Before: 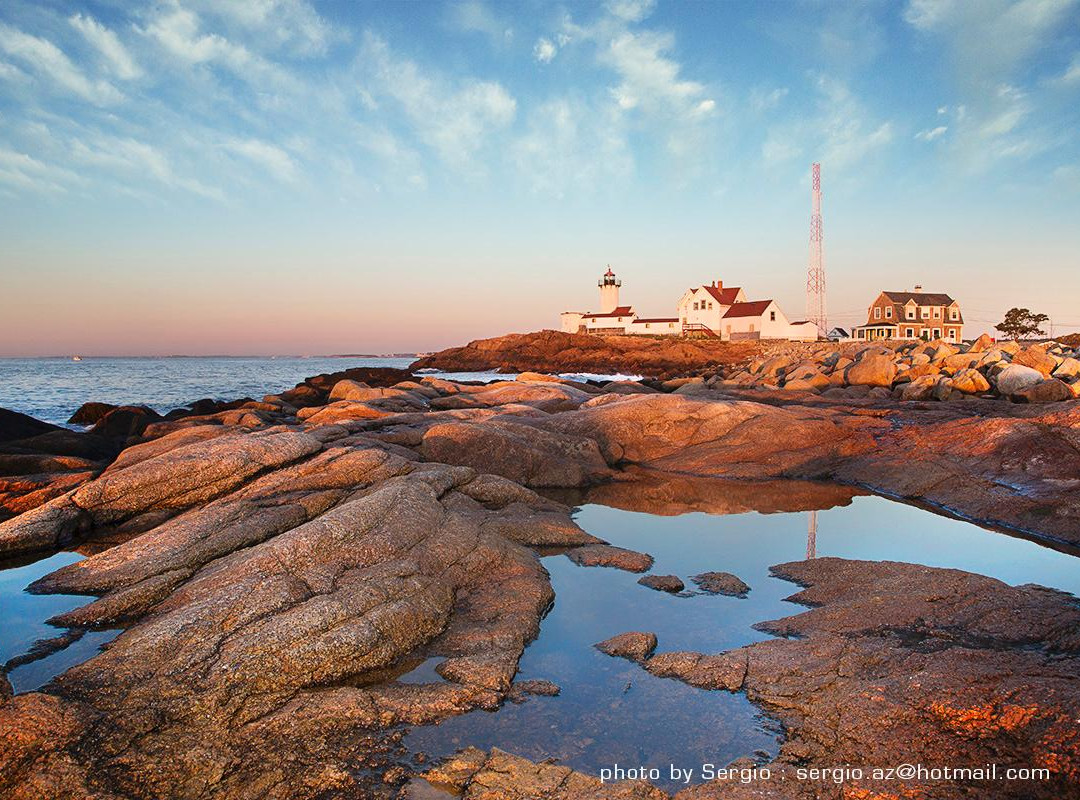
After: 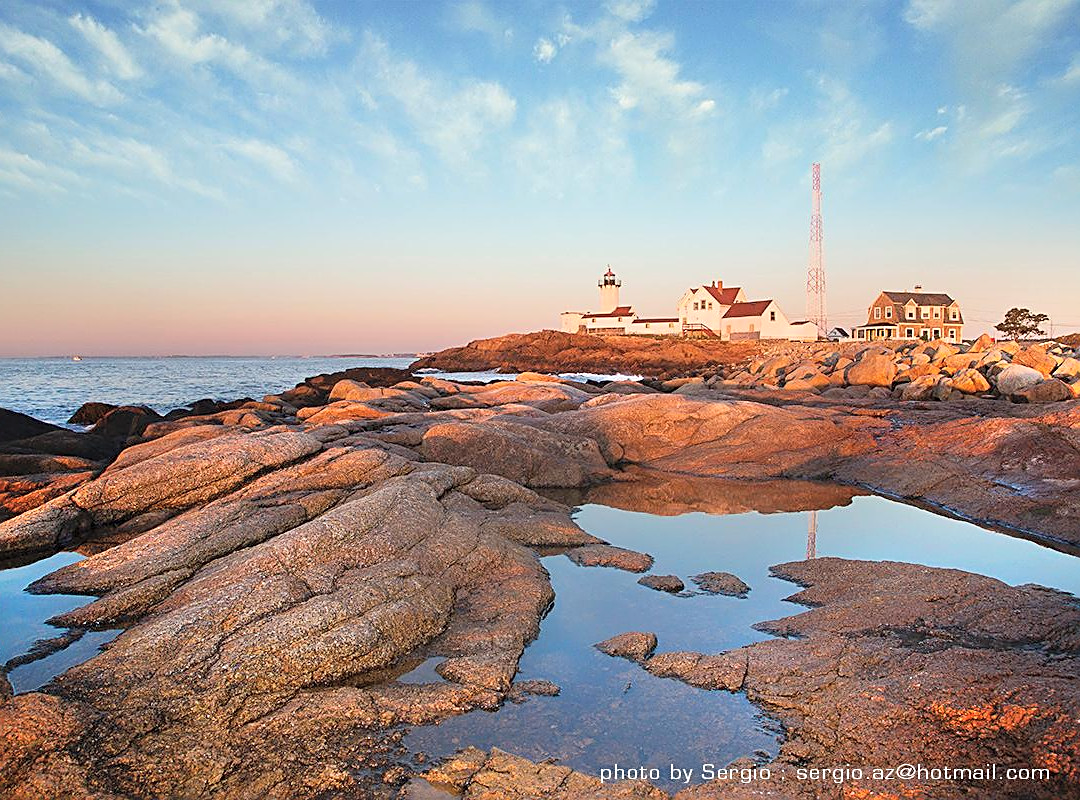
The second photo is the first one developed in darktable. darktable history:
sharpen: on, module defaults
contrast brightness saturation: brightness 0.147
